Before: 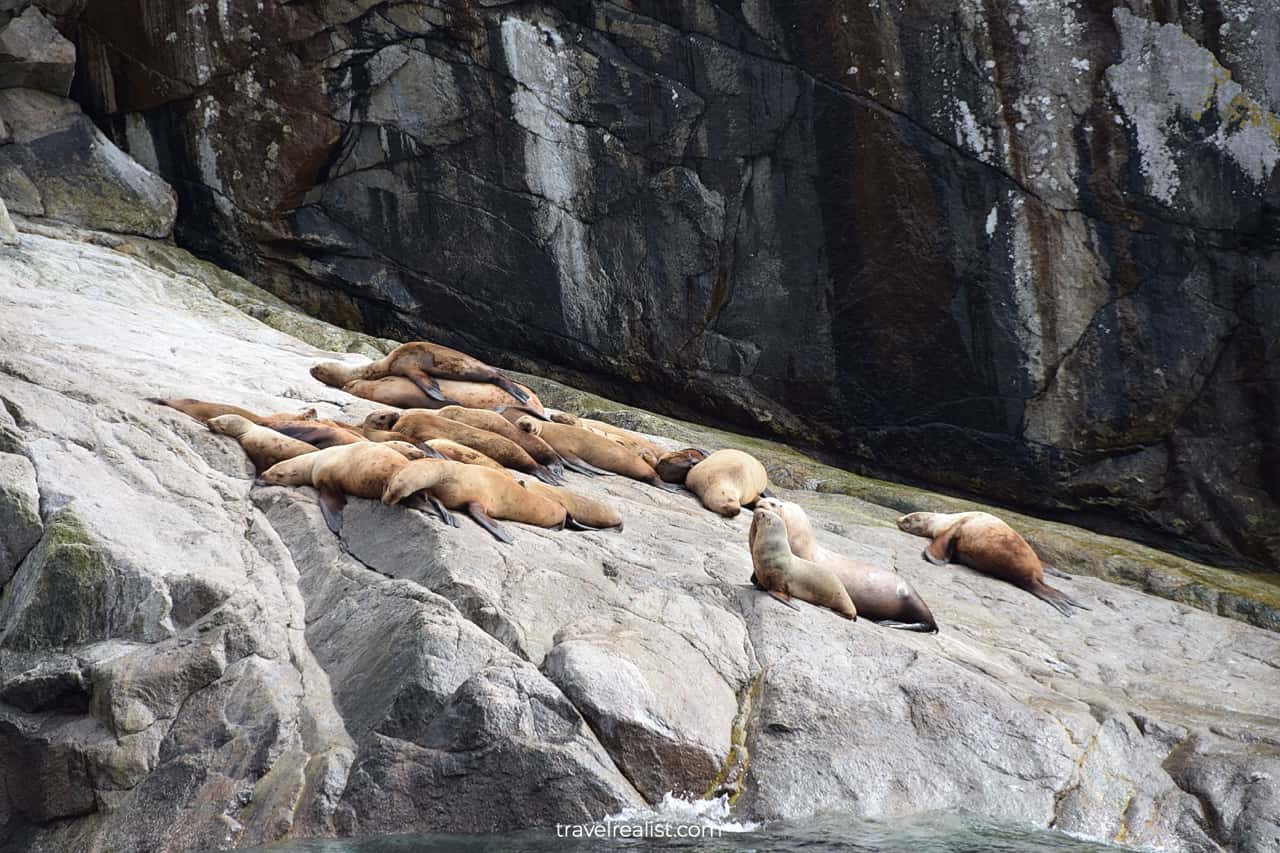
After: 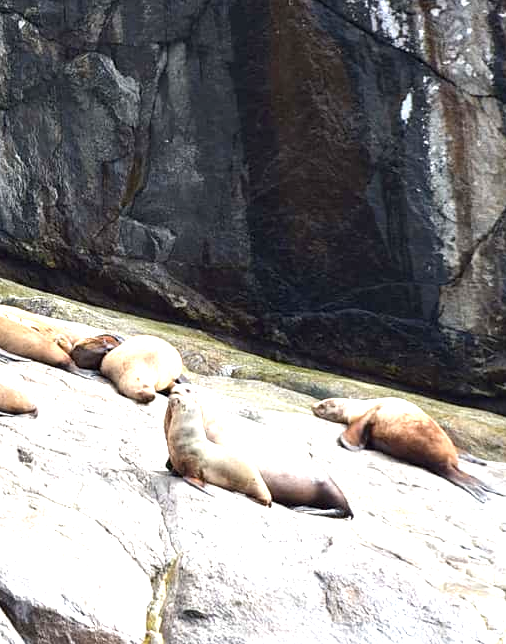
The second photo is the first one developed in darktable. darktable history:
exposure: black level correction 0.001, exposure 1.129 EV, compensate exposure bias true, compensate highlight preservation false
crop: left 45.721%, top 13.393%, right 14.118%, bottom 10.01%
